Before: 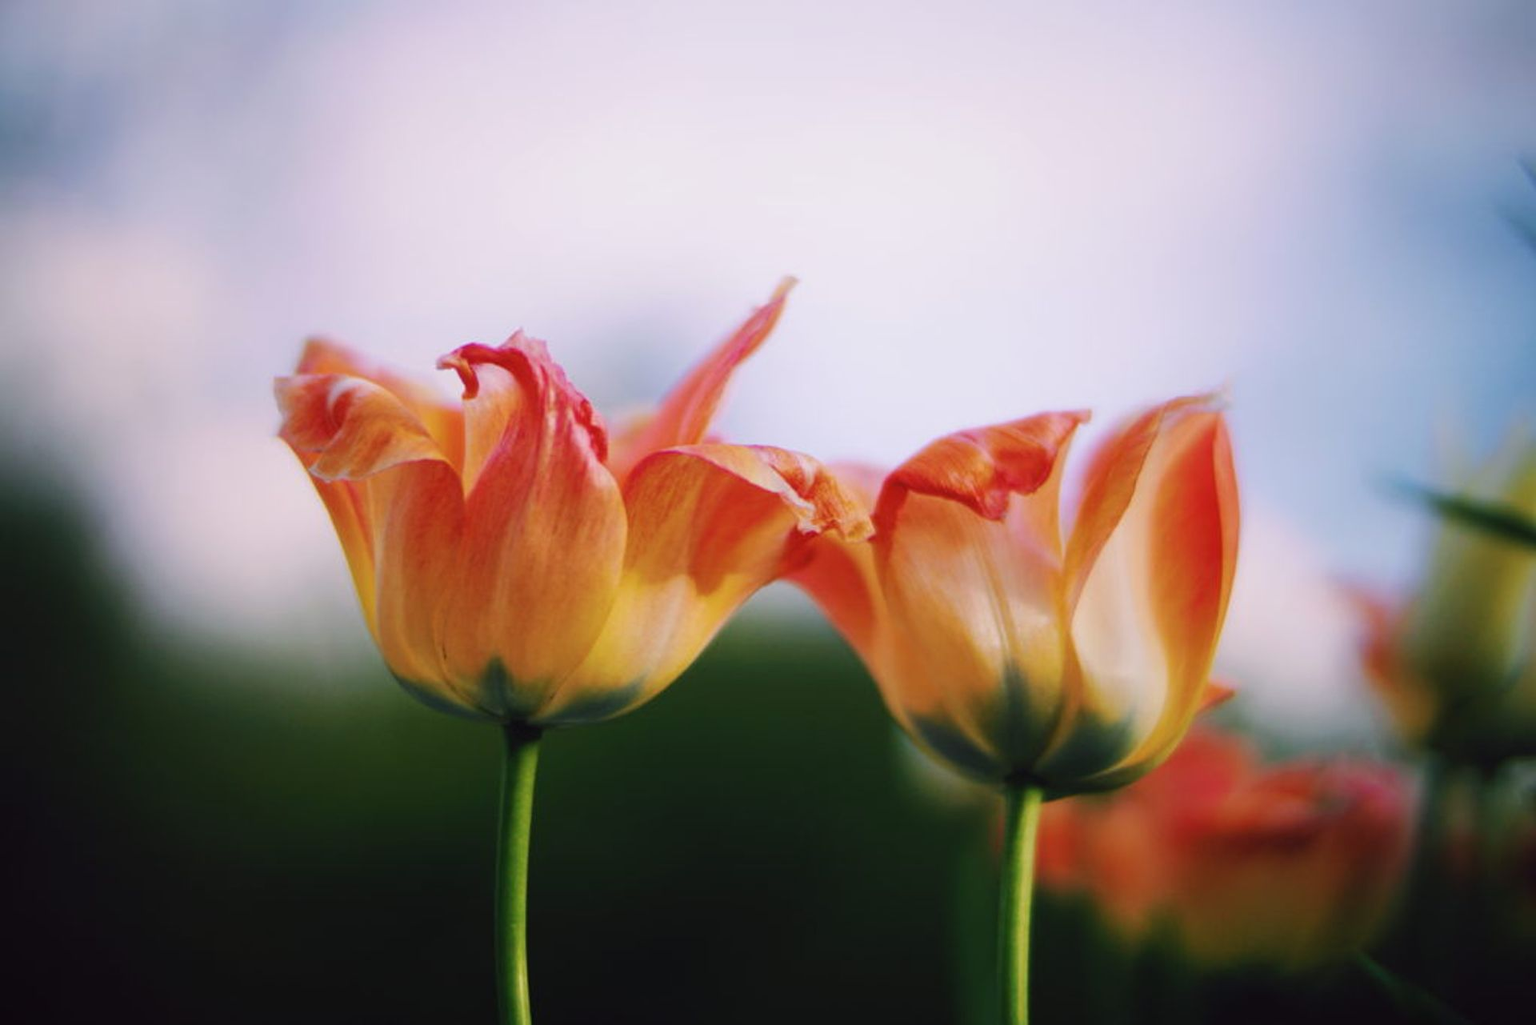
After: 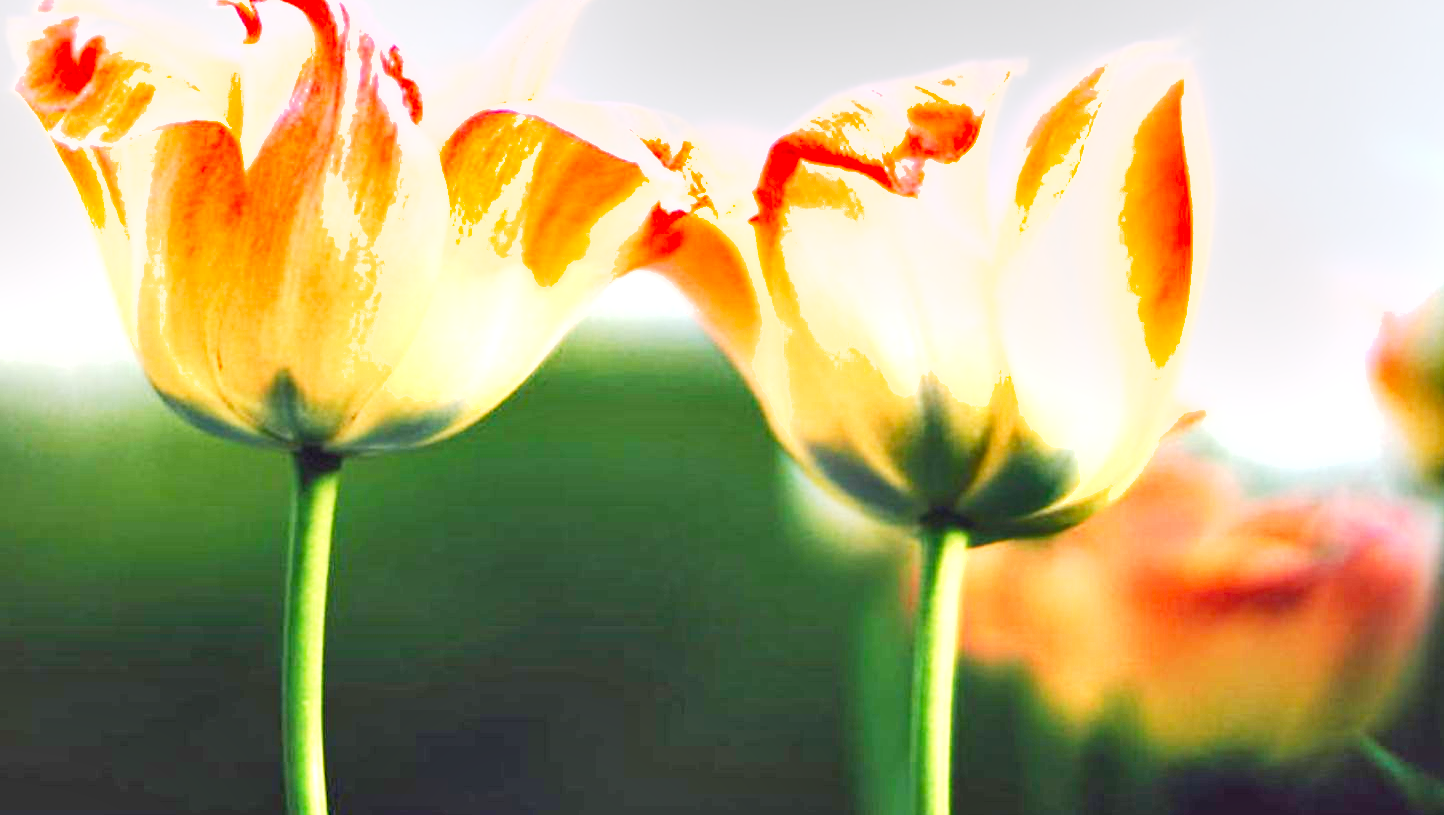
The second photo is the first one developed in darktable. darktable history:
crop and rotate: left 17.501%, top 35.48%, right 7.283%, bottom 0.894%
tone curve: curves: ch0 [(0, 0) (0.082, 0.02) (0.129, 0.078) (0.275, 0.301) (0.67, 0.809) (1, 1)], preserve colors none
shadows and highlights: low approximation 0.01, soften with gaussian
exposure: exposure 2.232 EV, compensate highlight preservation false
